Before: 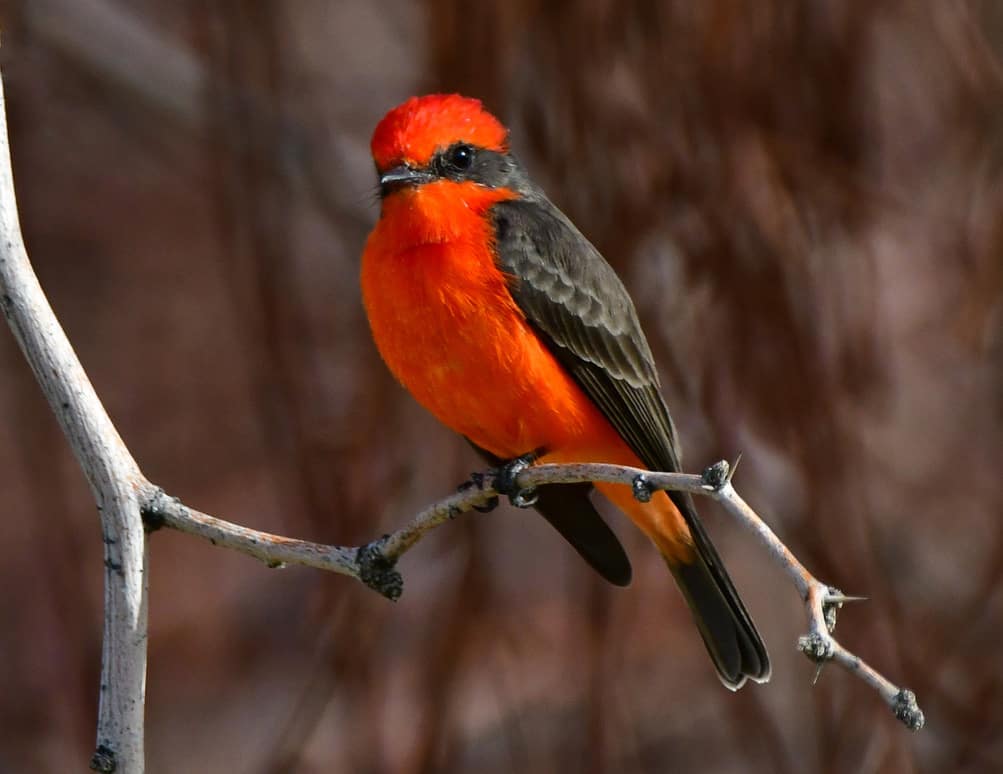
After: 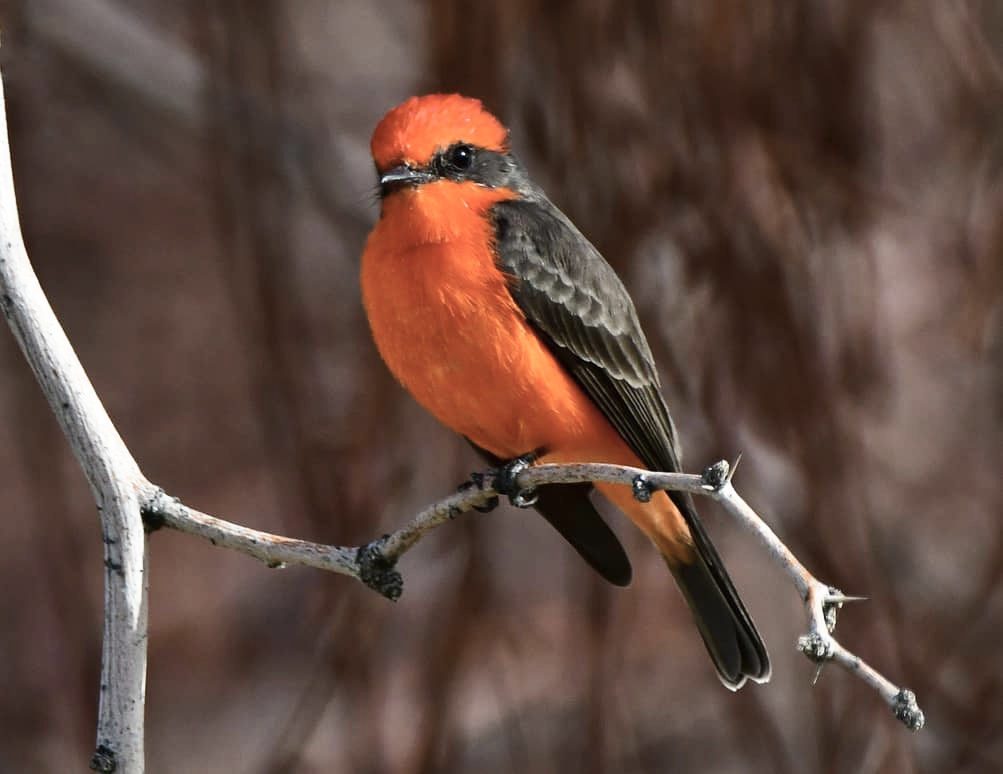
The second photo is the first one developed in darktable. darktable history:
contrast brightness saturation: contrast 0.1, saturation -0.36
base curve: curves: ch0 [(0, 0) (0.579, 0.807) (1, 1)], preserve colors none
